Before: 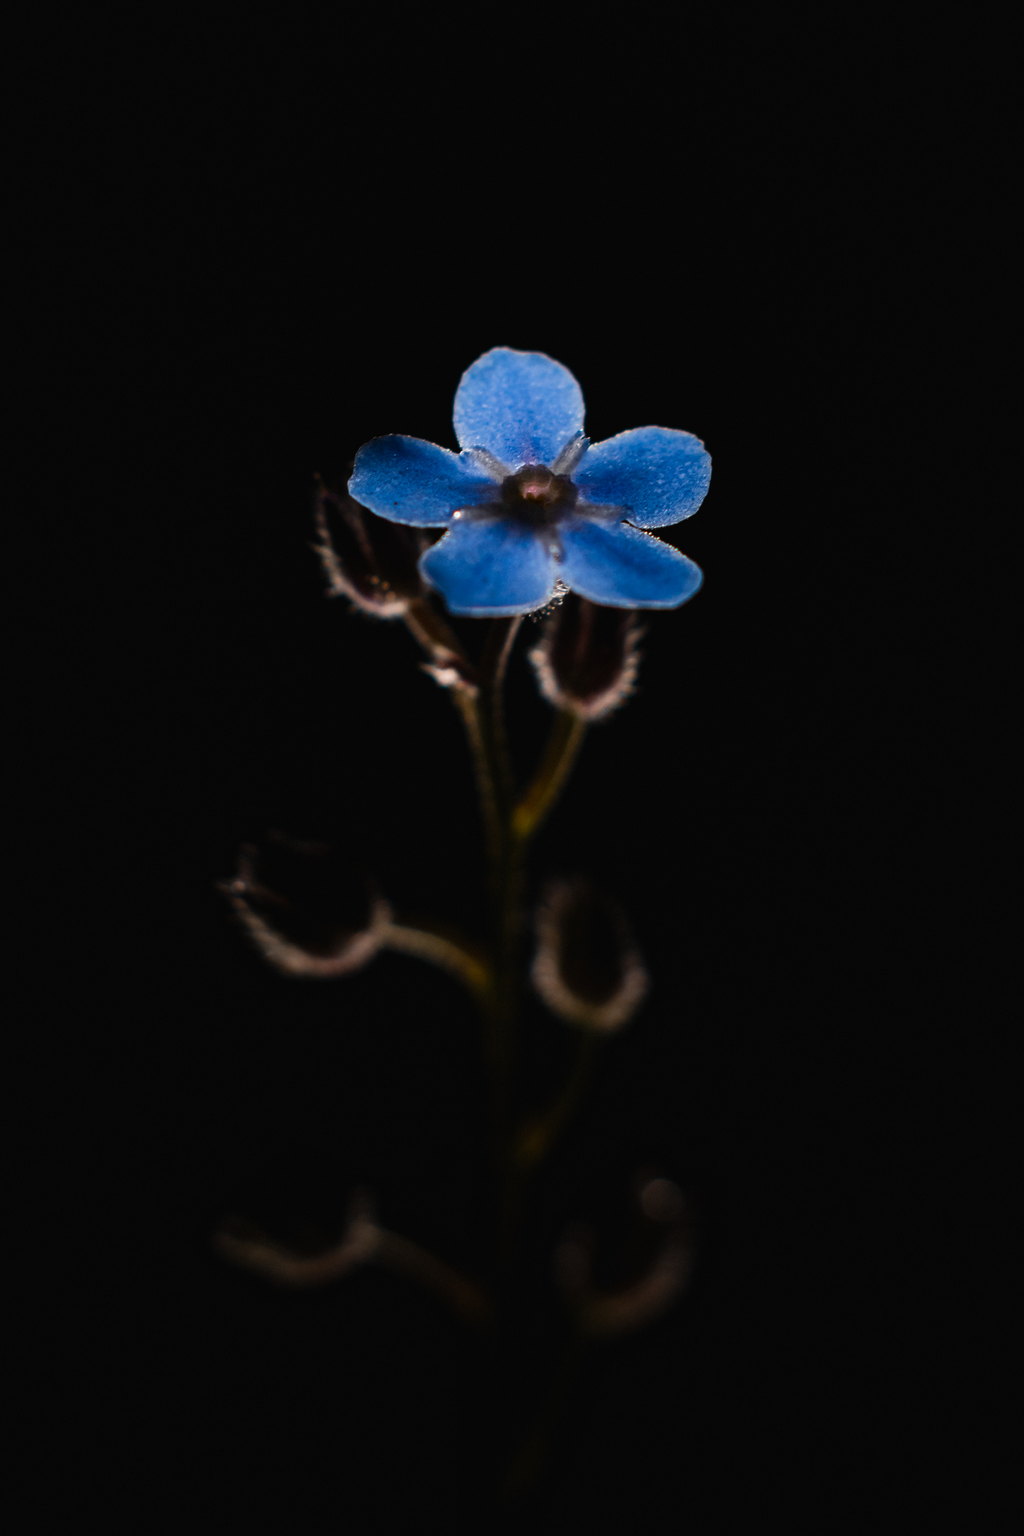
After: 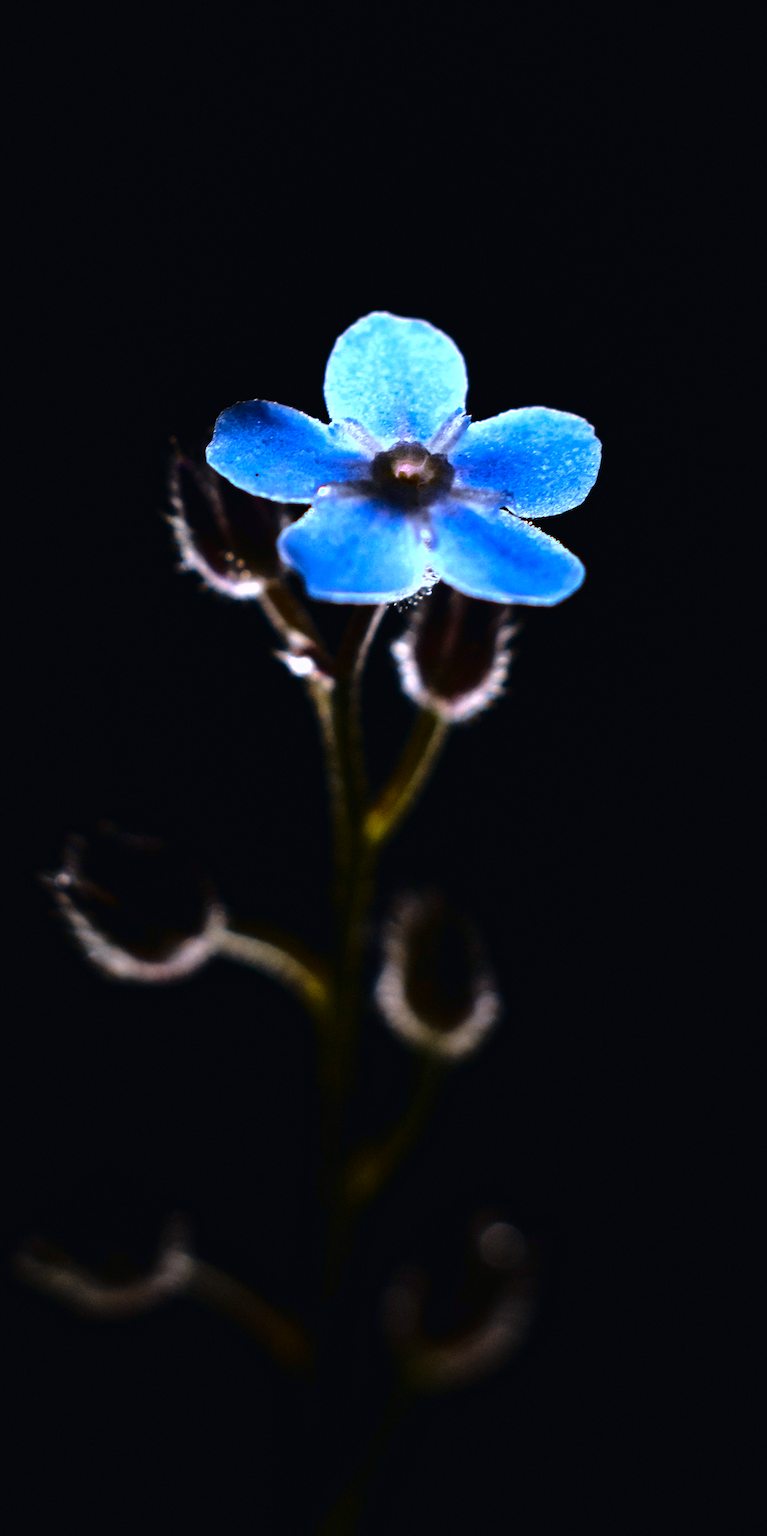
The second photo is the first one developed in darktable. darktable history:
exposure: black level correction 0, exposure 1.7 EV, compensate exposure bias true, compensate highlight preservation false
white balance: red 0.871, blue 1.249
crop and rotate: angle -3.27°, left 14.277%, top 0.028%, right 10.766%, bottom 0.028%
fill light: exposure -2 EV, width 8.6
